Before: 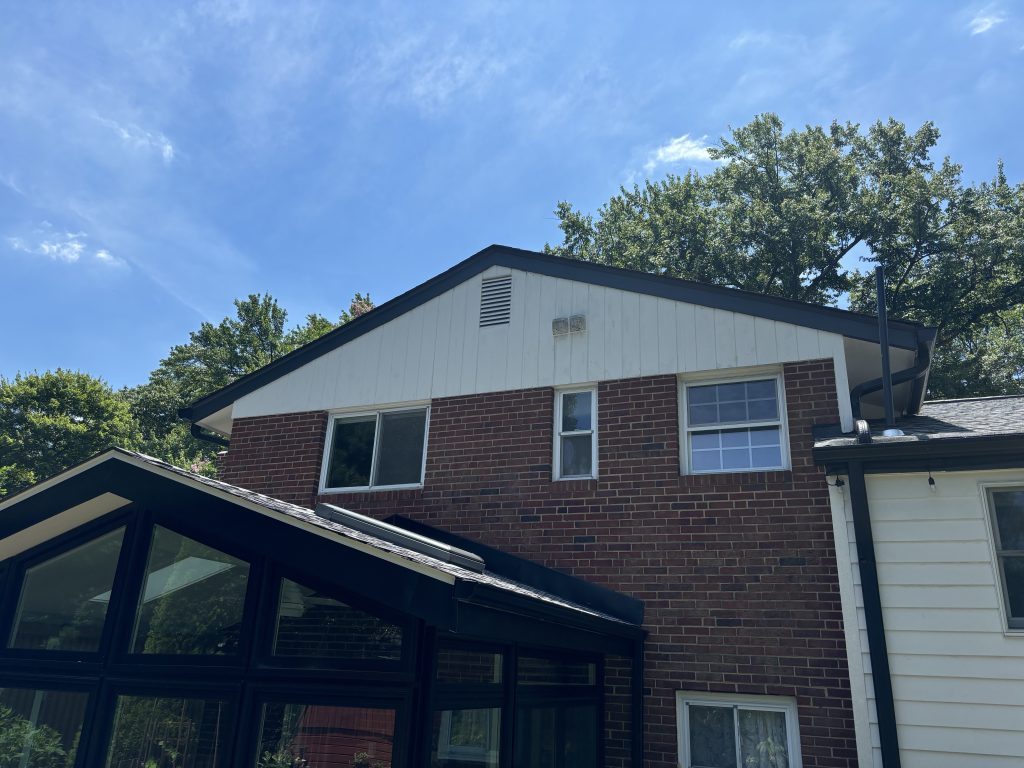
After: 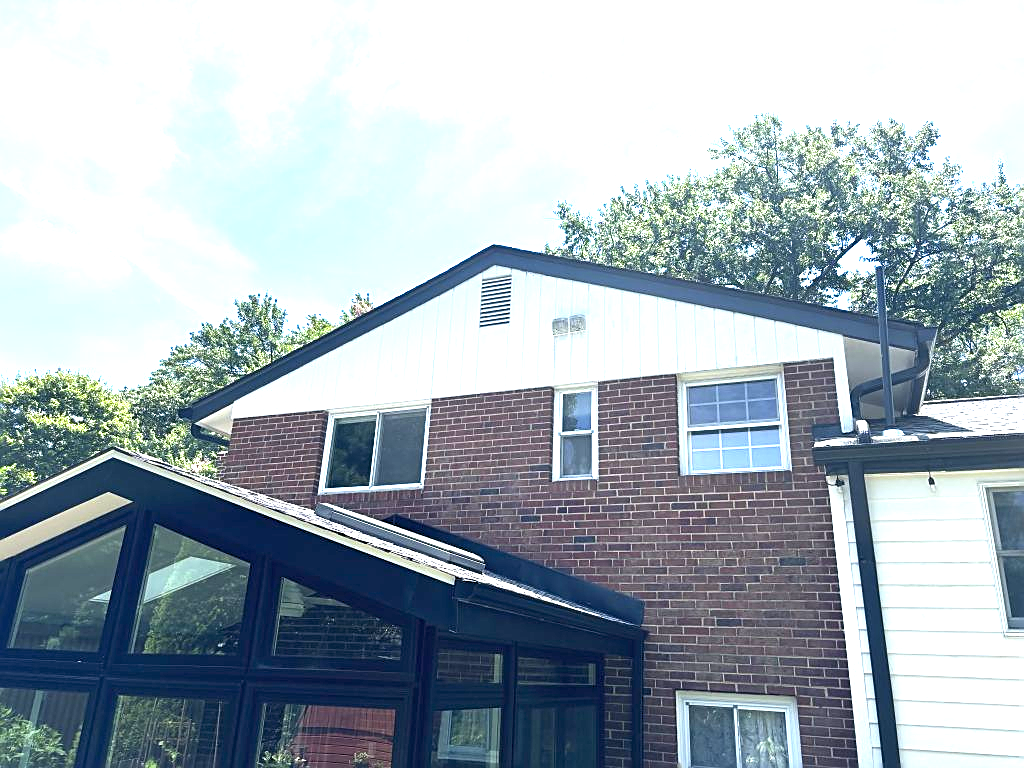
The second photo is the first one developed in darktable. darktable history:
exposure: black level correction 0, exposure 2.088 EV, compensate exposure bias true, compensate highlight preservation false
sharpen: on, module defaults
